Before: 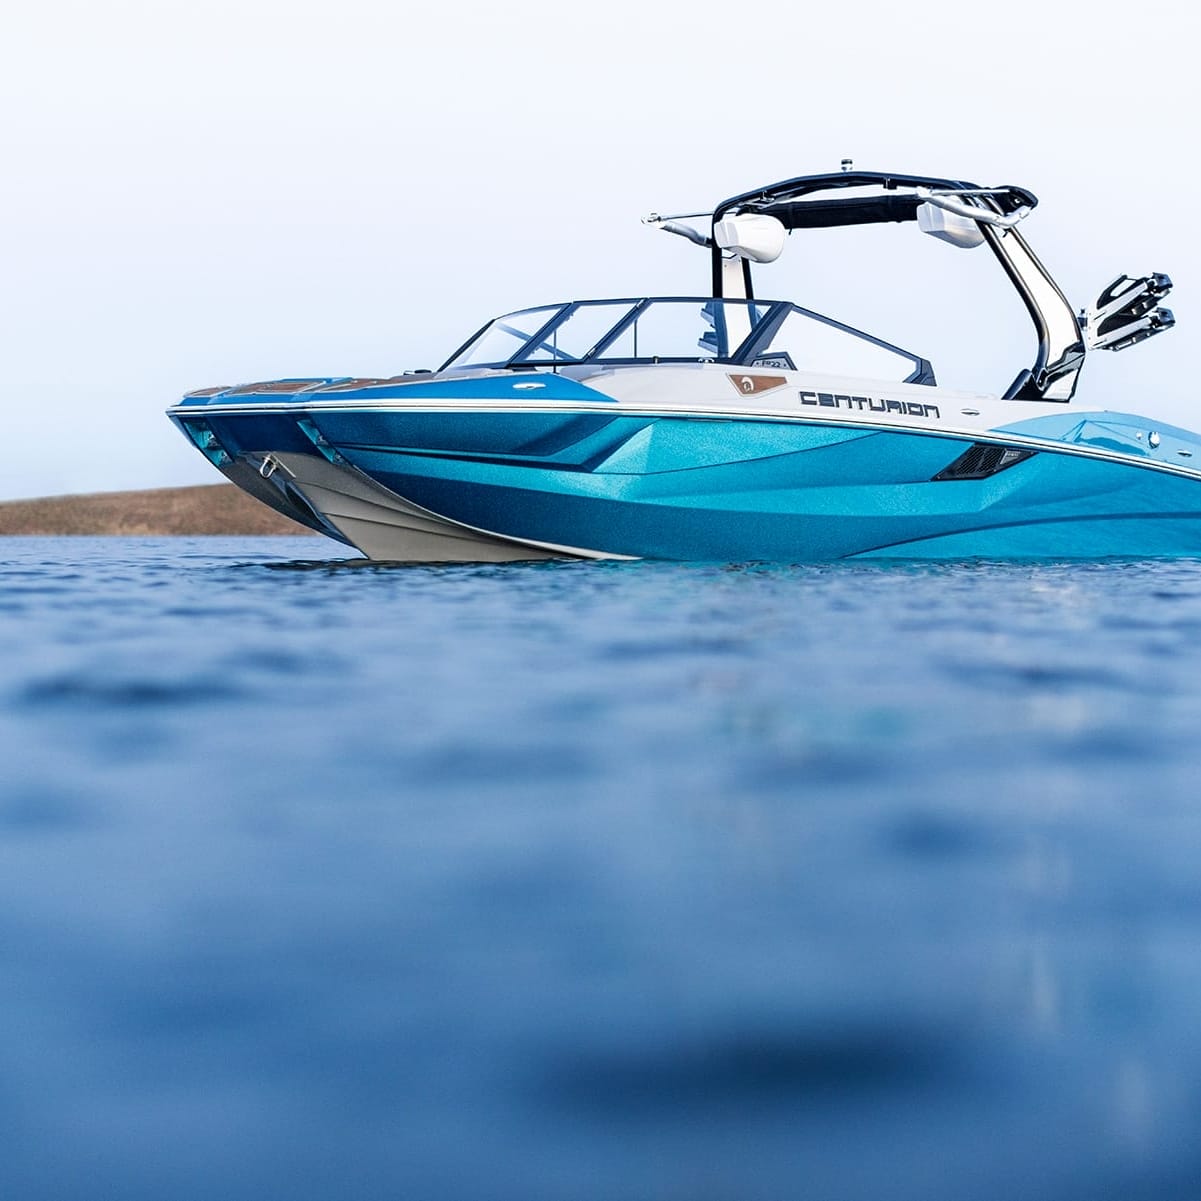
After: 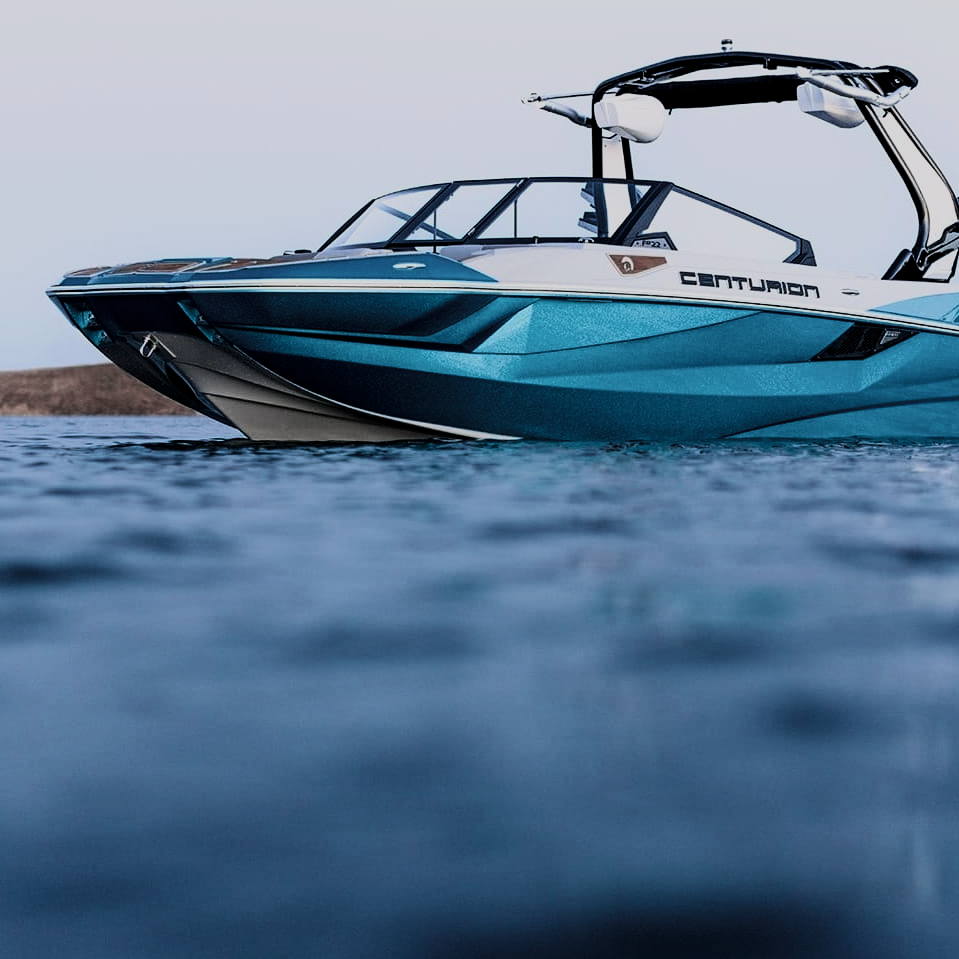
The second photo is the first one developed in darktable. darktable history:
tone curve: curves: ch0 [(0, 0.001) (0.139, 0.096) (0.311, 0.278) (0.495, 0.531) (0.718, 0.816) (0.841, 0.909) (1, 0.967)]; ch1 [(0, 0) (0.272, 0.249) (0.388, 0.385) (0.469, 0.456) (0.495, 0.497) (0.538, 0.554) (0.578, 0.605) (0.707, 0.778) (1, 1)]; ch2 [(0, 0) (0.125, 0.089) (0.353, 0.329) (0.443, 0.408) (0.502, 0.499) (0.557, 0.542) (0.608, 0.635) (1, 1)], color space Lab, independent channels, preserve colors none
filmic rgb: black relative exposure -7.65 EV, white relative exposure 4.56 EV, hardness 3.61
crop and rotate: left 10.071%, top 10.071%, right 10.02%, bottom 10.02%
levels: levels [0, 0.618, 1]
